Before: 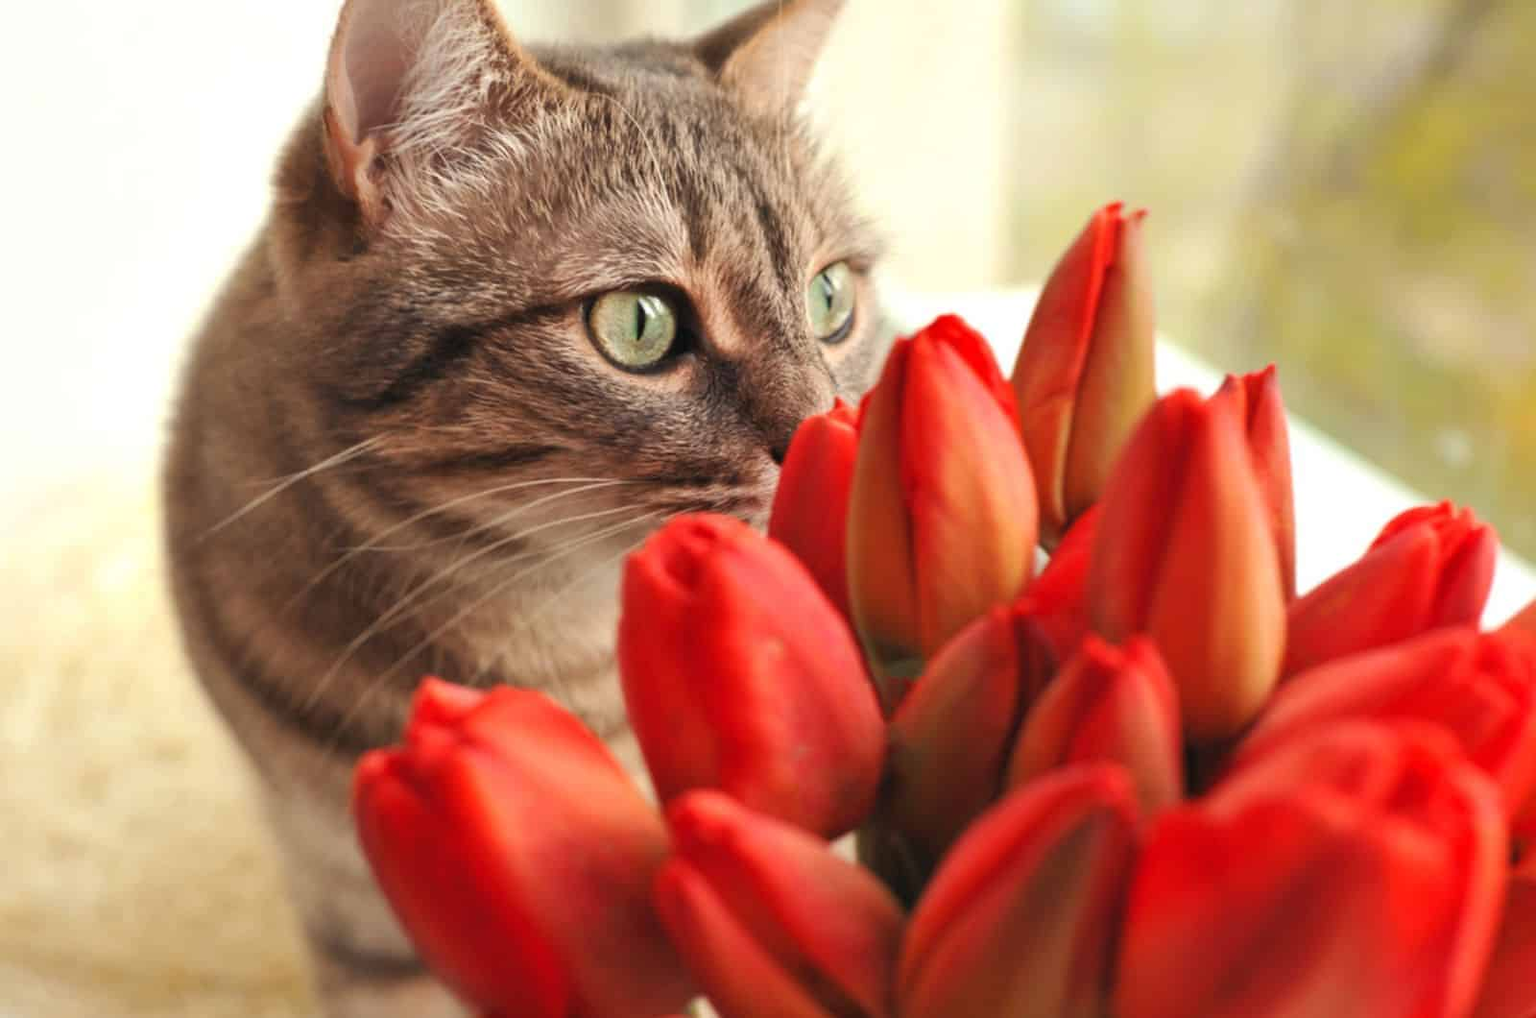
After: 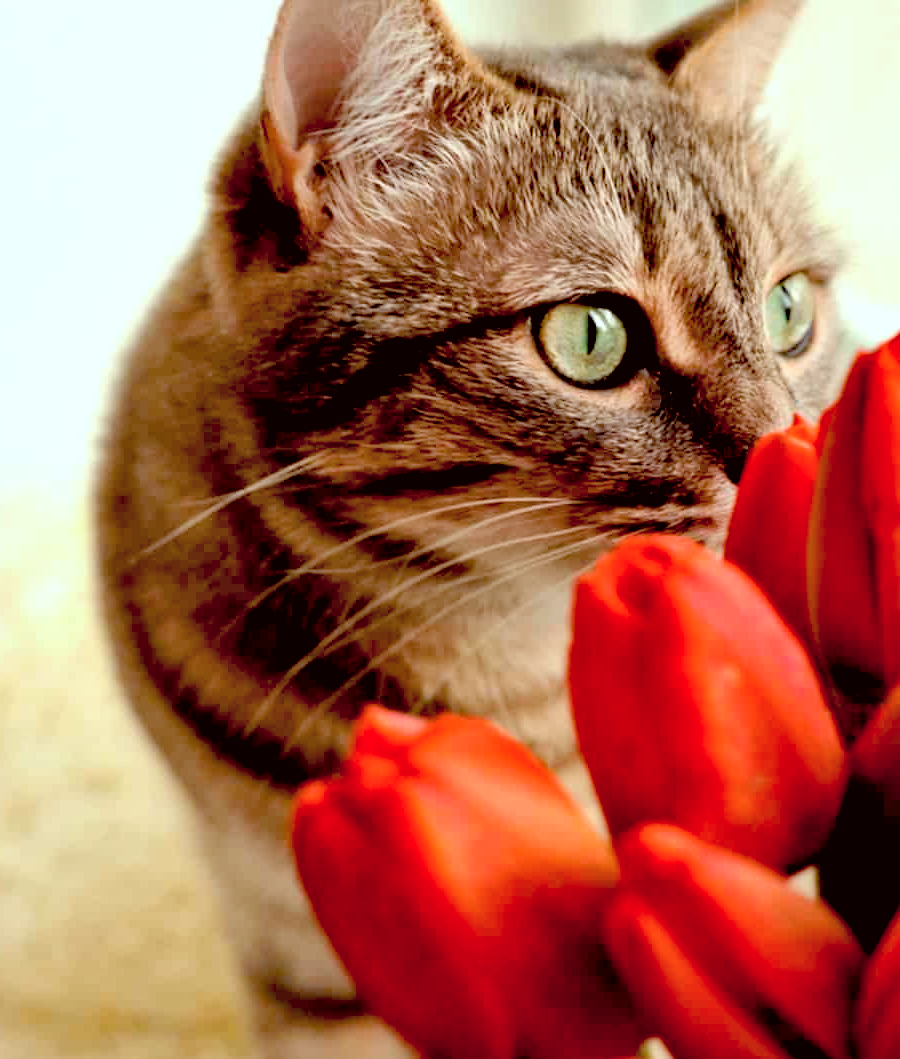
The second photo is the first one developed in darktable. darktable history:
contrast brightness saturation: brightness 0.128
local contrast: mode bilateral grid, contrast 21, coarseness 49, detail 120%, midtone range 0.2
crop: left 4.81%, right 38.927%
exposure: black level correction 0.055, exposure -0.031 EV, compensate highlight preservation false
color balance rgb: perceptual saturation grading › global saturation 5.627%
sharpen: radius 5.32, amount 0.309, threshold 26.424
color correction: highlights a* -4.92, highlights b* -4.53, shadows a* 3.8, shadows b* 4.12
